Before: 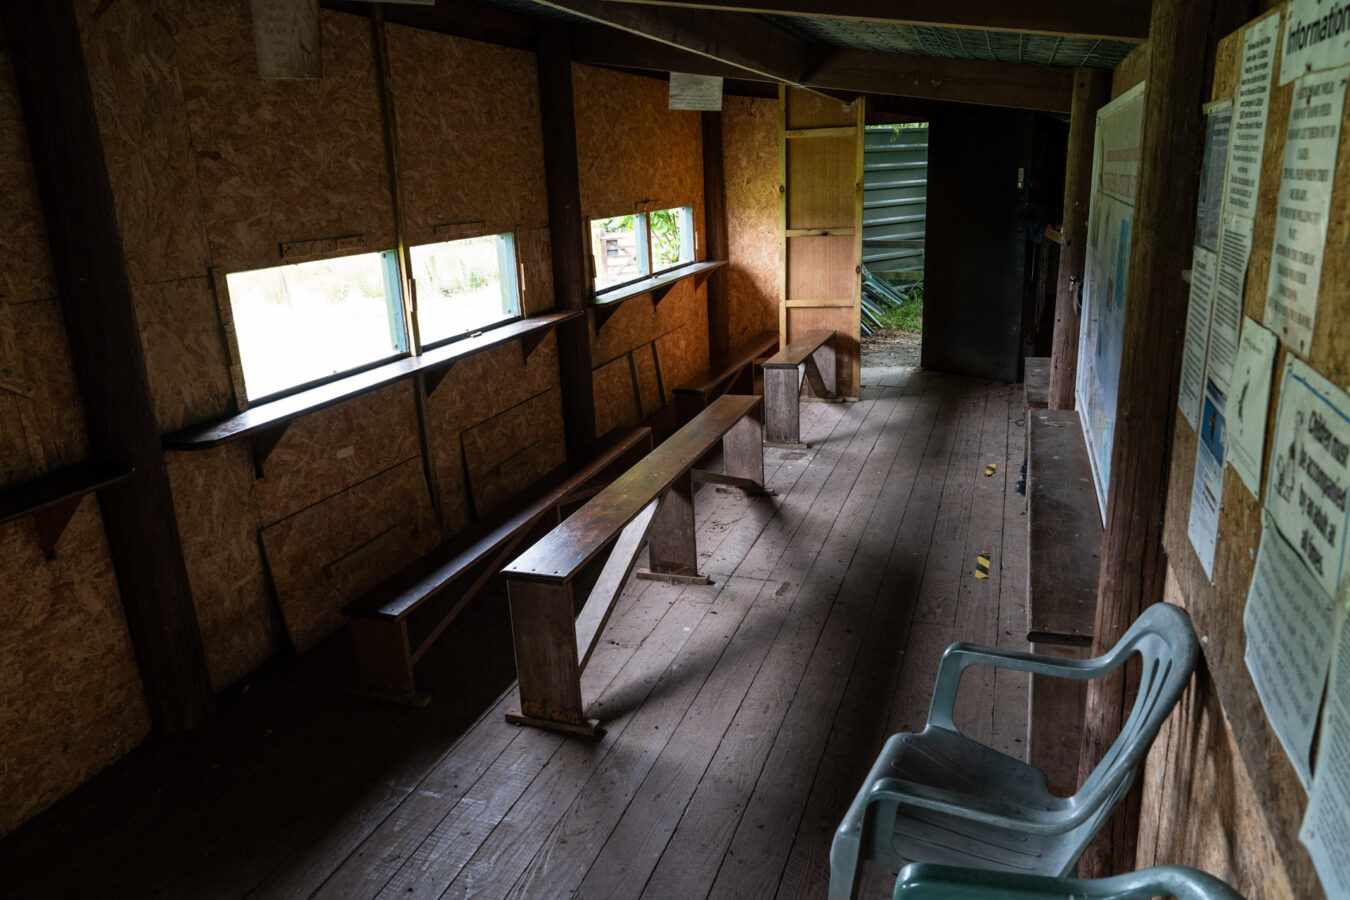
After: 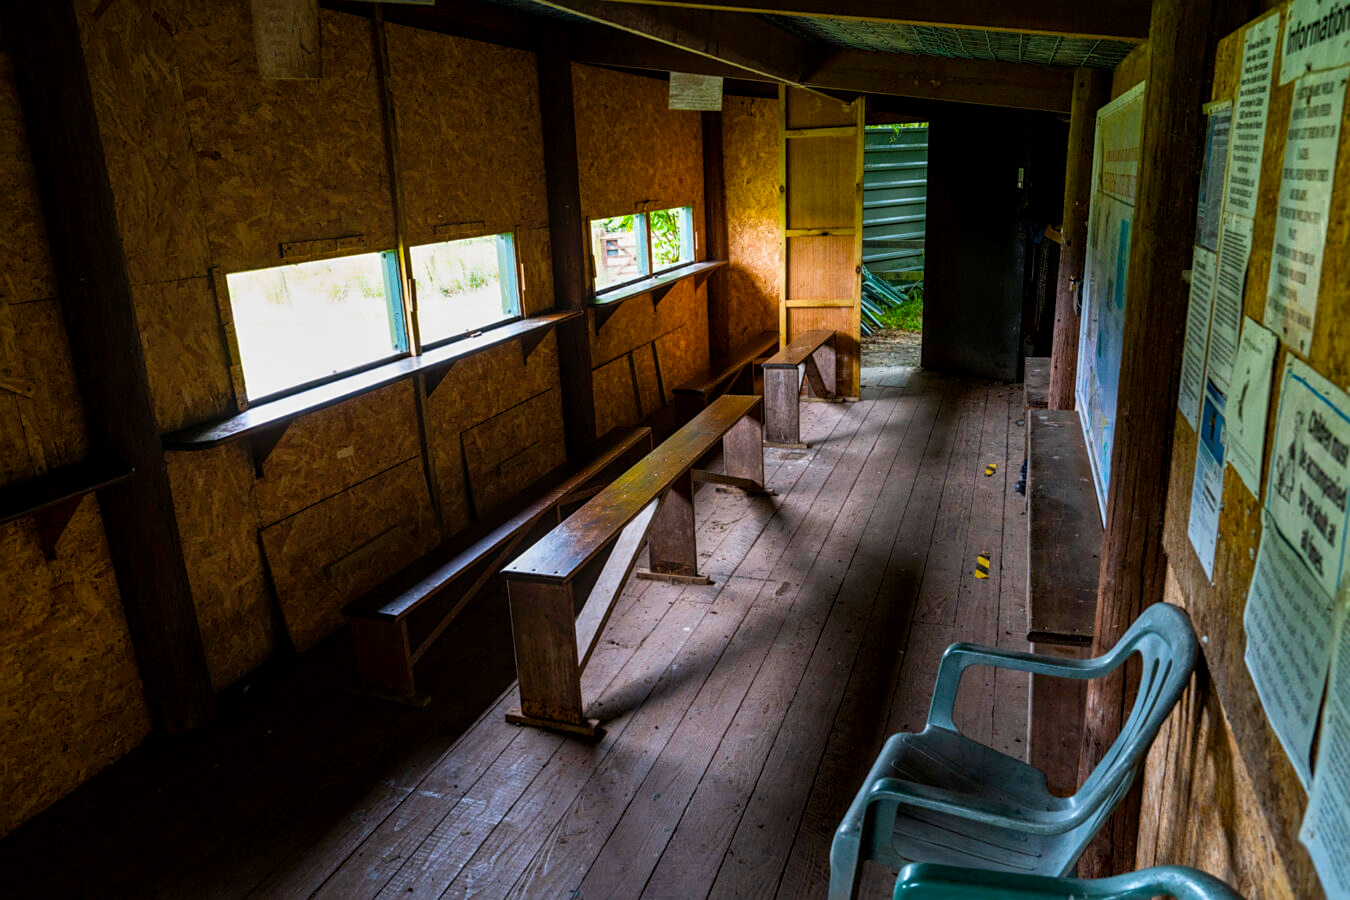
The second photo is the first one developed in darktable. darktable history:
local contrast: on, module defaults
color balance rgb: linear chroma grading › global chroma 23.15%, perceptual saturation grading › global saturation 28.7%, perceptual saturation grading › mid-tones 12.04%, perceptual saturation grading › shadows 10.19%, global vibrance 22.22%
sharpen: amount 0.2
white balance: red 1, blue 1
